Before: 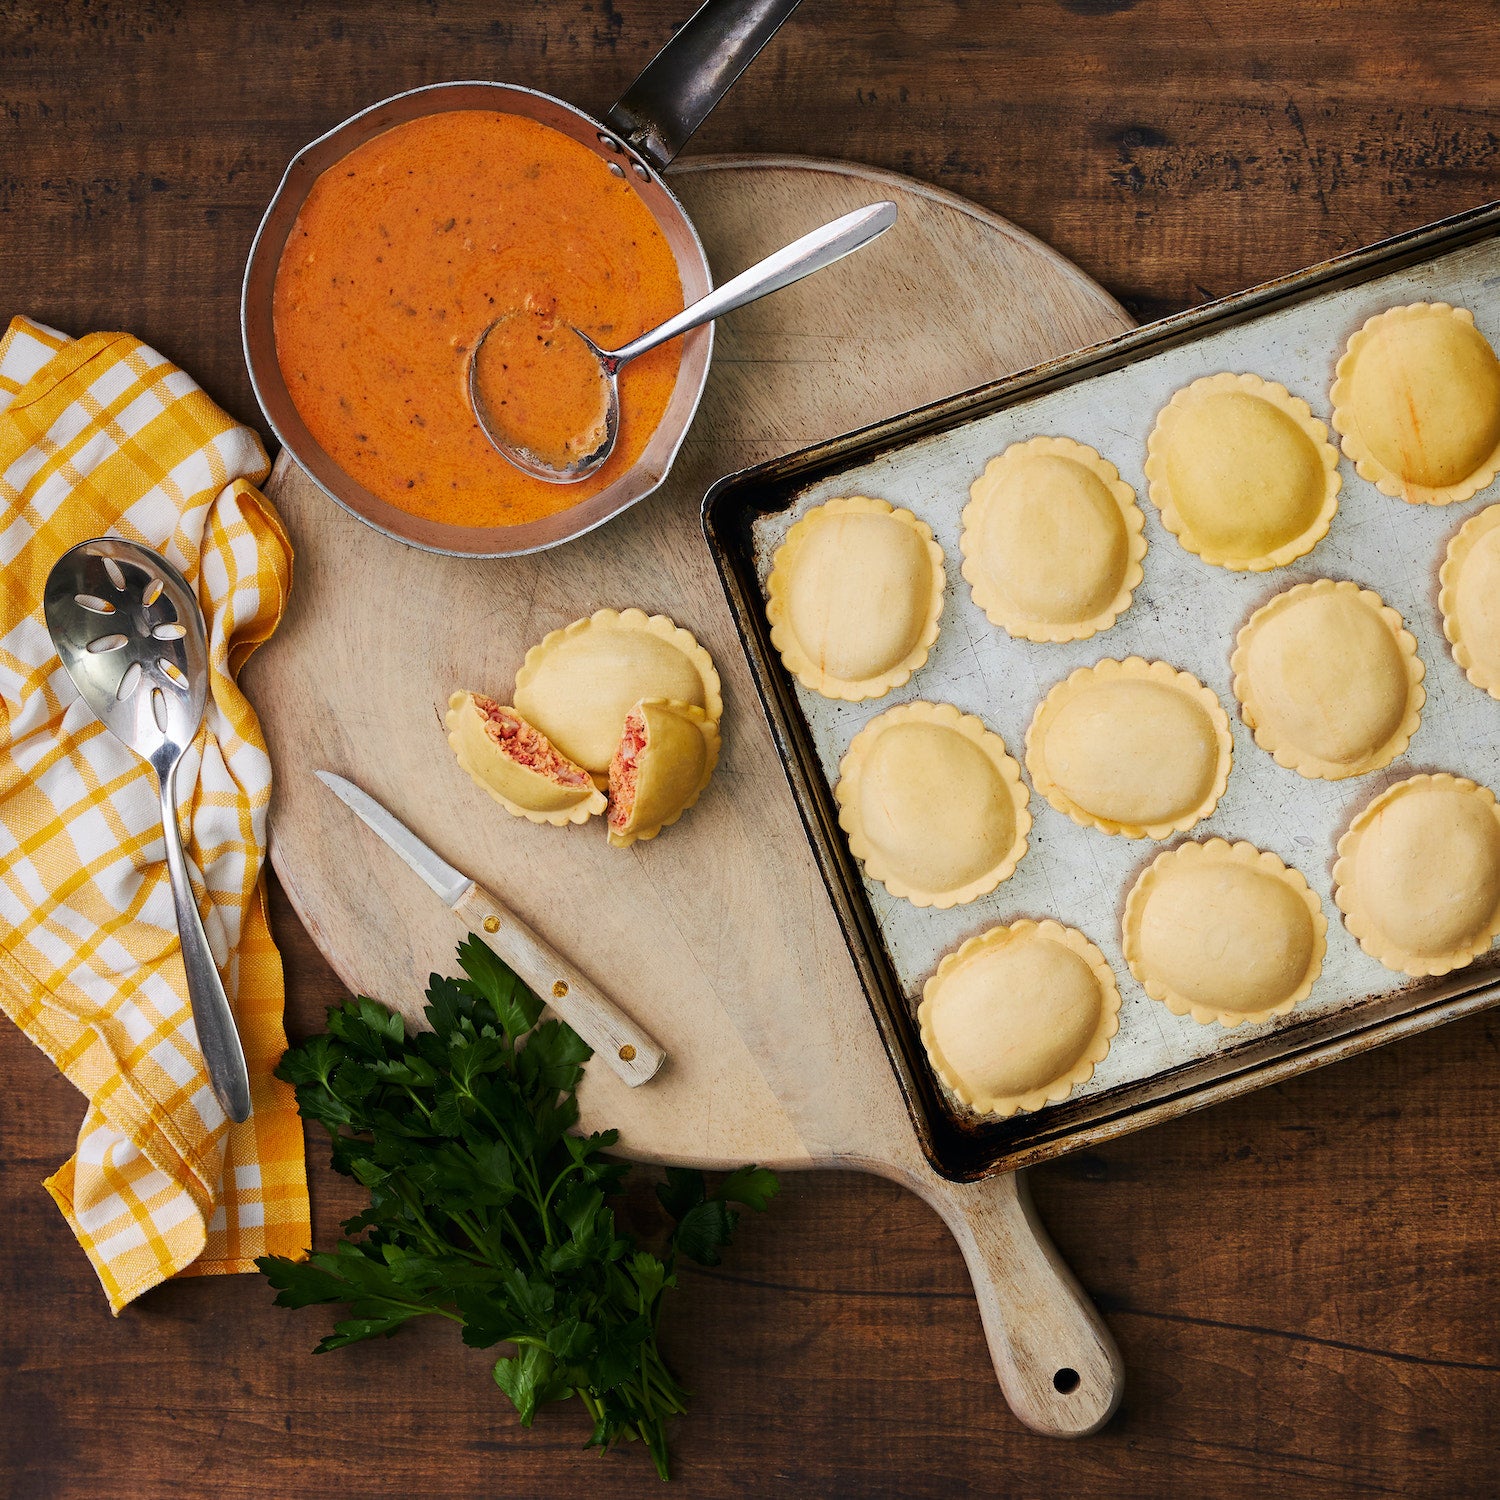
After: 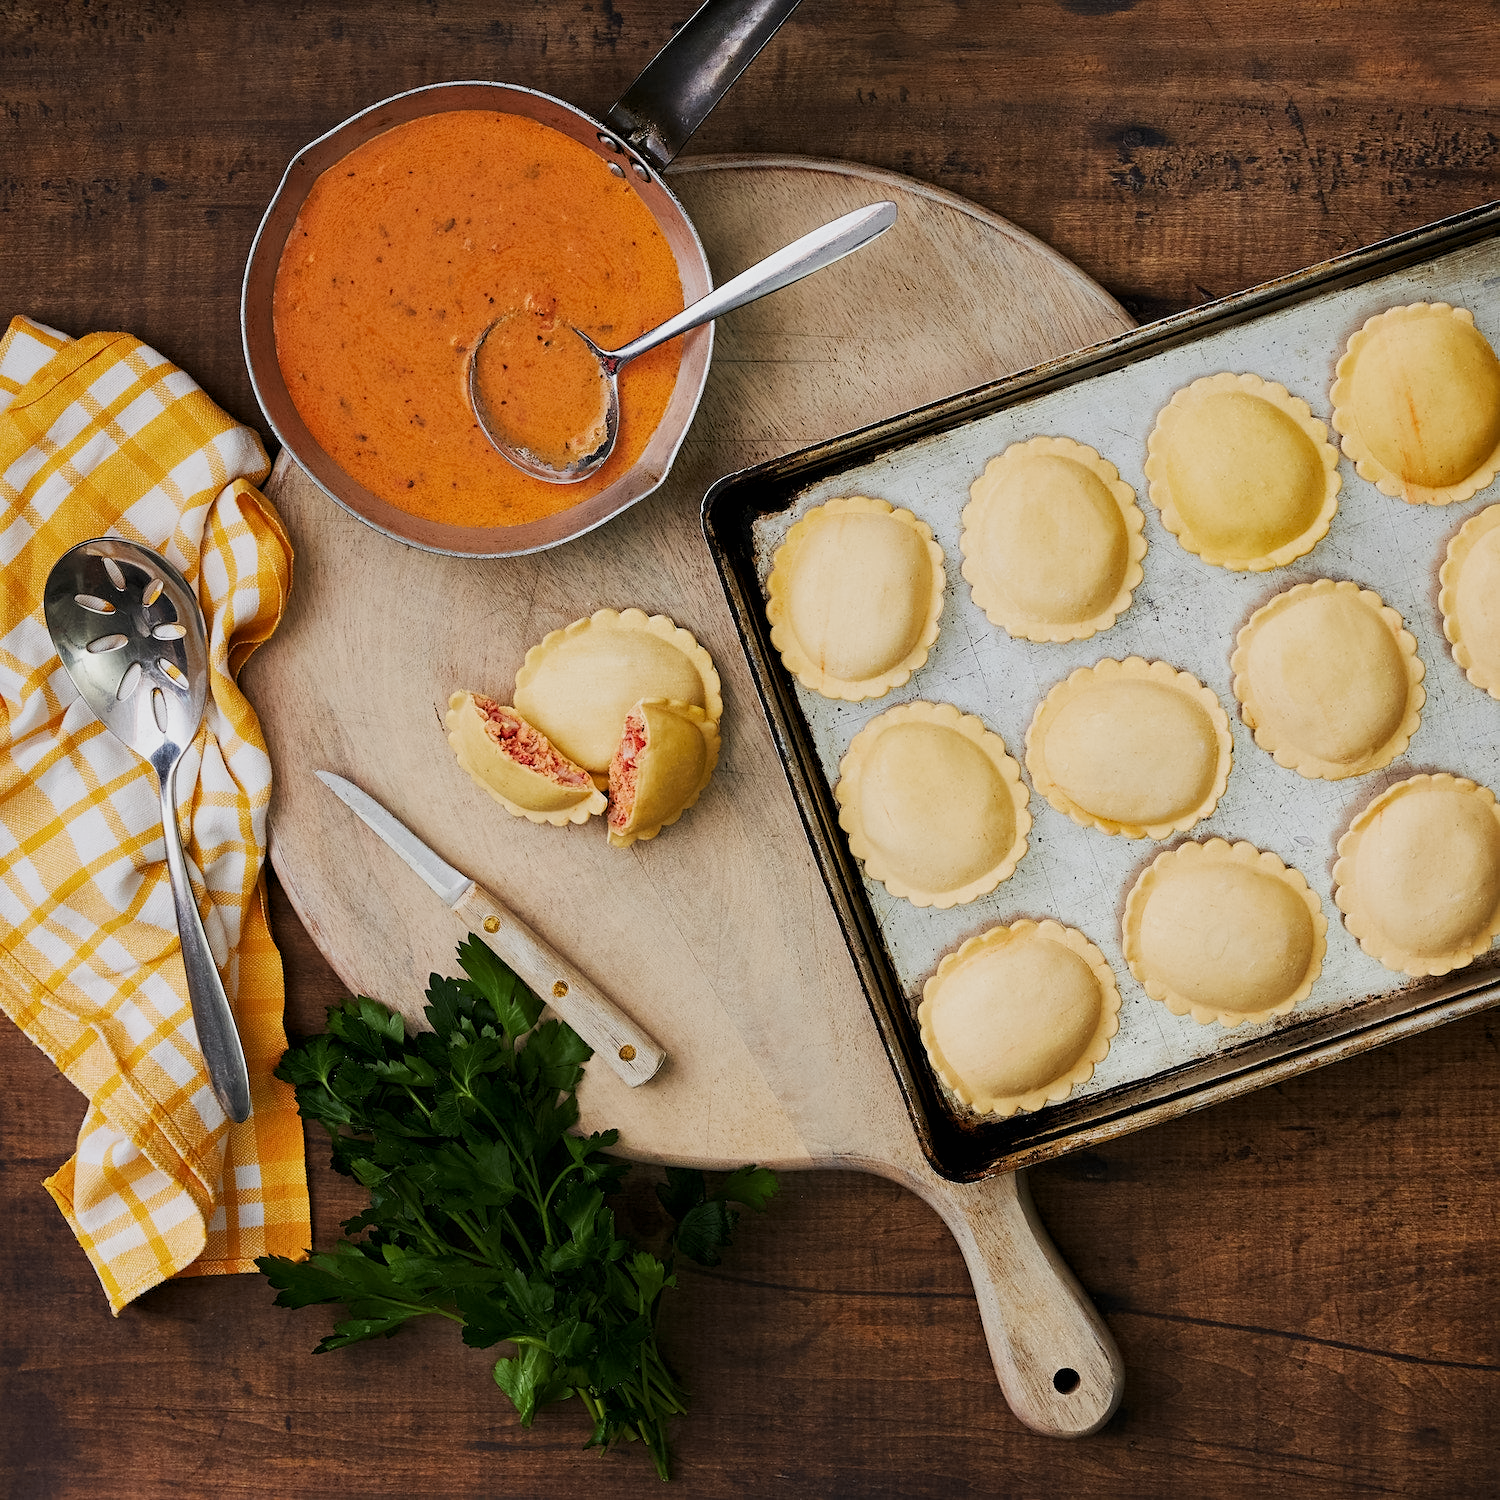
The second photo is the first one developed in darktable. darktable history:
contrast equalizer: octaves 7, y [[0.6 ×6], [0.55 ×6], [0 ×6], [0 ×6], [0 ×6]], mix 0.15
raw chromatic aberrations: on, module defaults
sharpen: amount 0.2
sigmoid "neutral gray": contrast 1.22, skew 0.65
denoise (profiled): strength 1.2, bias correction -10, a [-1, 0, 0], y [[0.5 ×7] ×4, [0 ×7], [0.5 ×7]], compensate highlight preservation false
